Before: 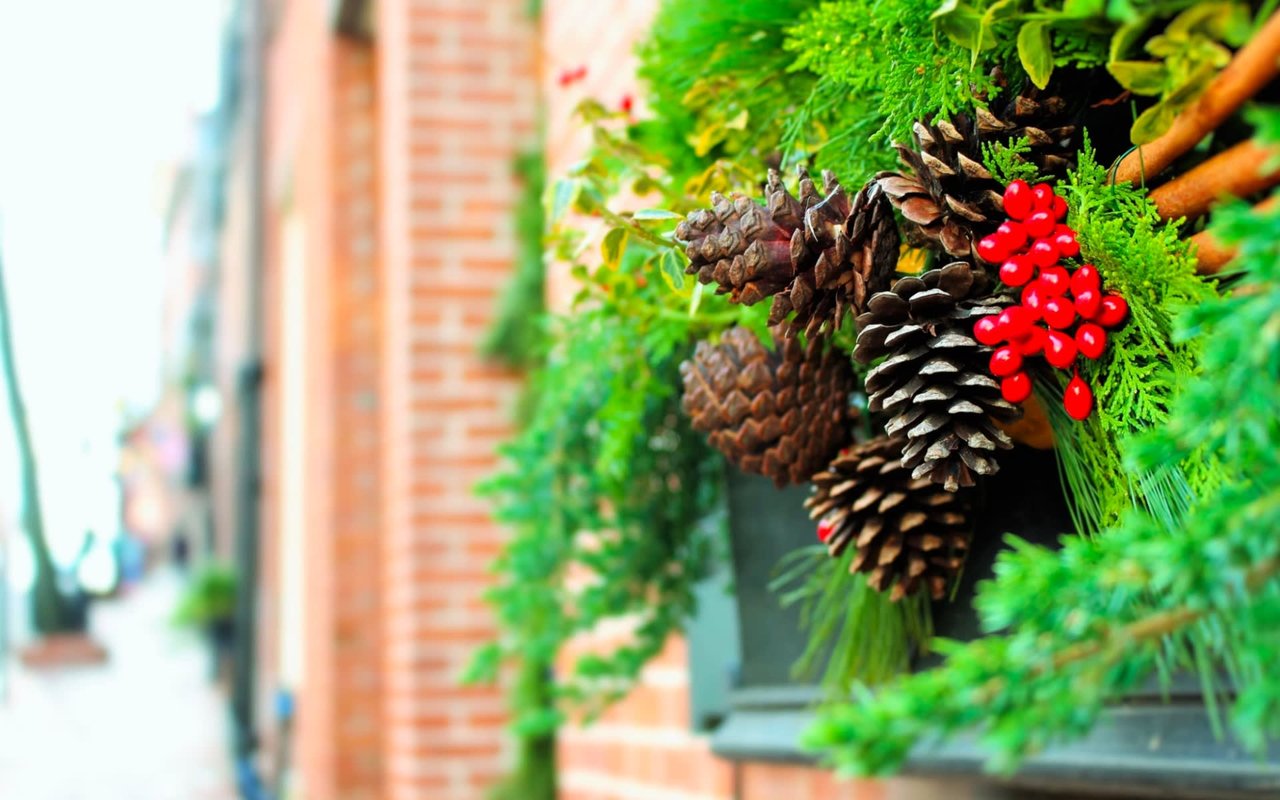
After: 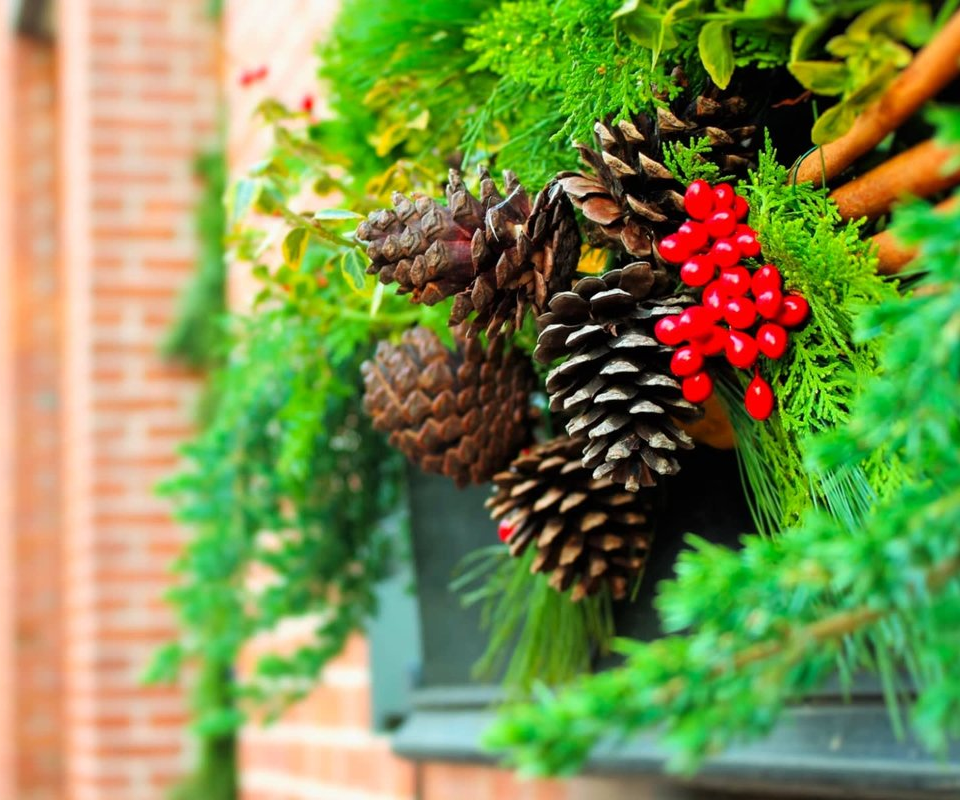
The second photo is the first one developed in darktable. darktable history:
crop and rotate: left 24.983%
